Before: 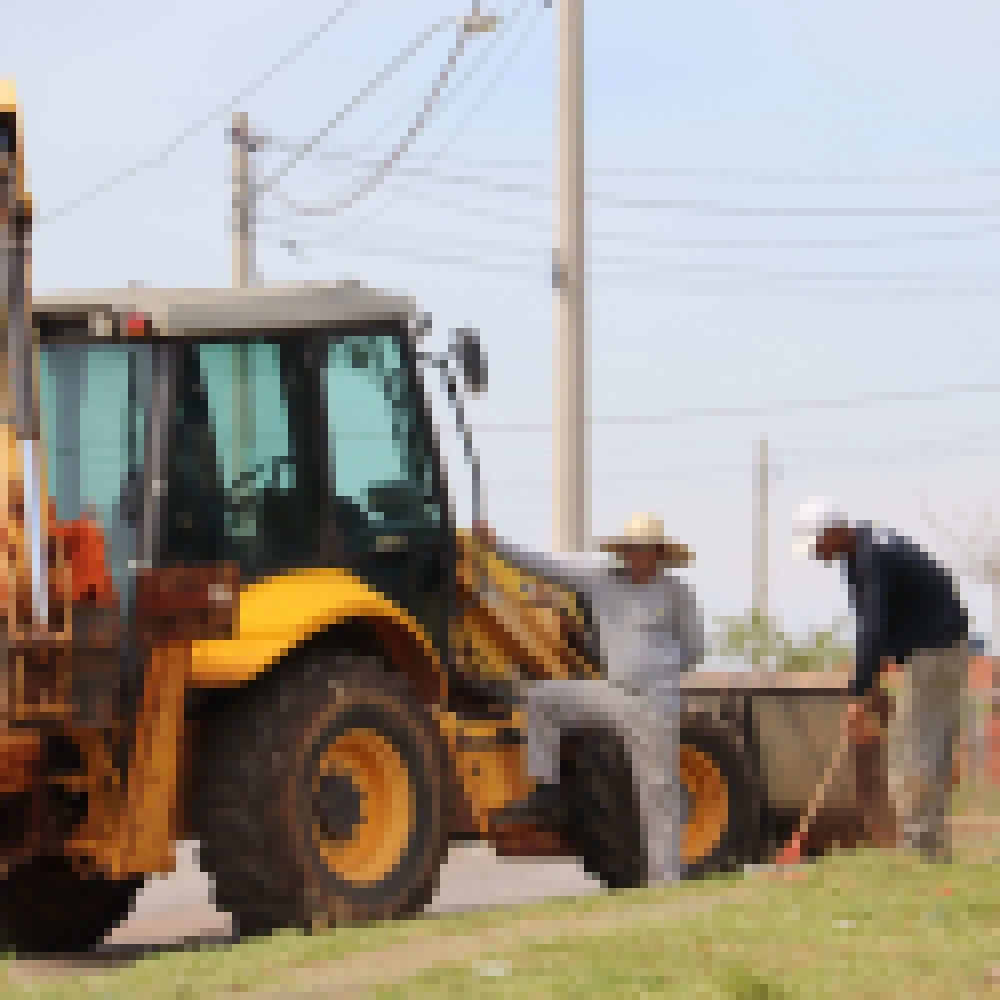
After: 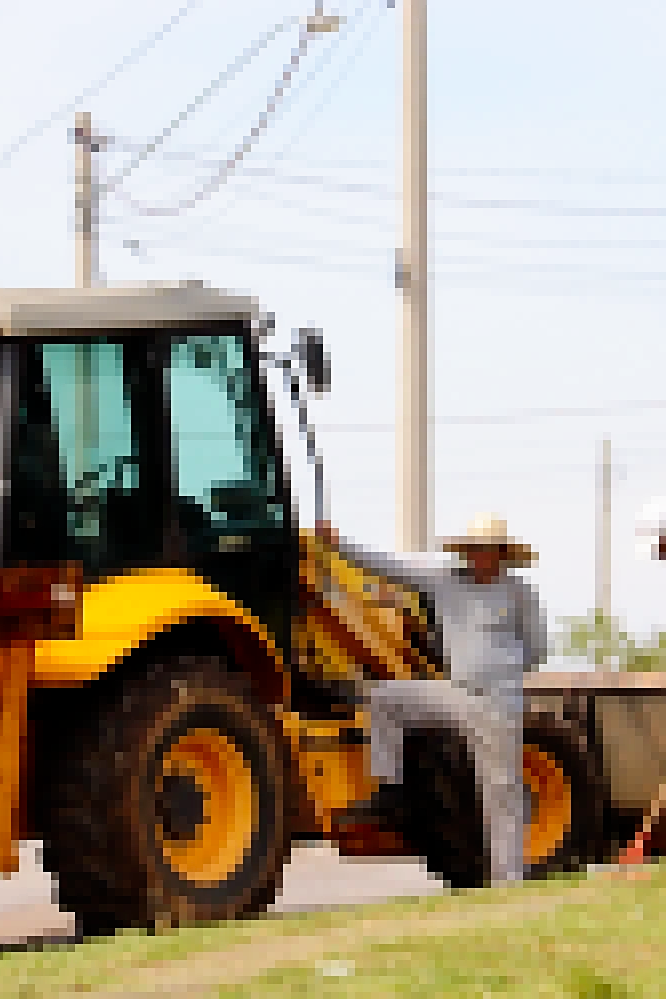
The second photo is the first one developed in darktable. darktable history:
crop and rotate: left 15.754%, right 17.579%
sharpen: on, module defaults
filmic rgb: black relative exposure -8.7 EV, white relative exposure 2.7 EV, threshold 3 EV, target black luminance 0%, hardness 6.25, latitude 76.53%, contrast 1.326, shadows ↔ highlights balance -0.349%, preserve chrominance no, color science v4 (2020), enable highlight reconstruction true
